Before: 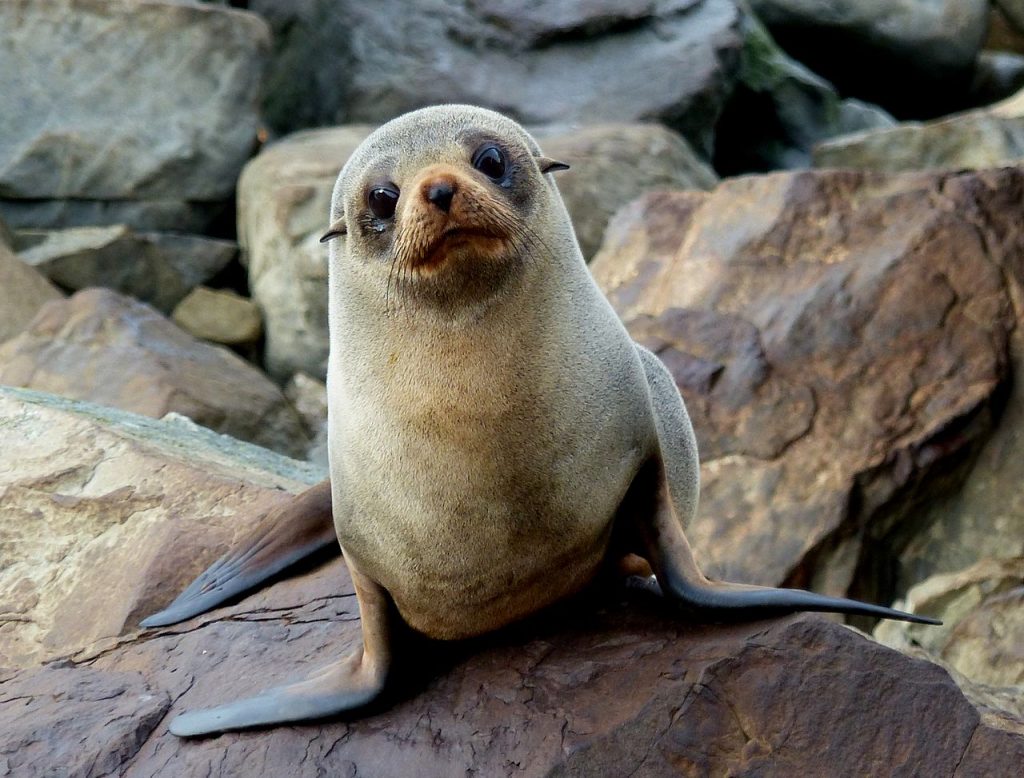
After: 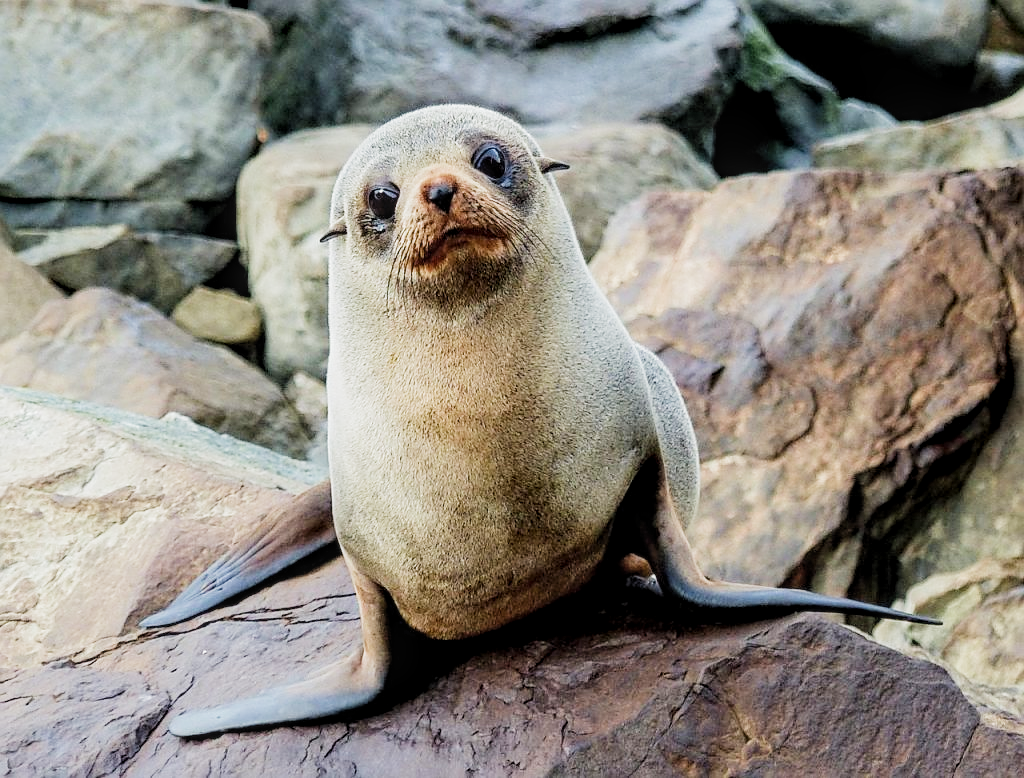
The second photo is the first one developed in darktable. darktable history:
exposure: exposure 1.215 EV, compensate highlight preservation false
sharpen: on, module defaults
local contrast: on, module defaults
filmic rgb: black relative exposure -7.65 EV, white relative exposure 4.56 EV, hardness 3.61, color science v5 (2021), contrast in shadows safe, contrast in highlights safe
